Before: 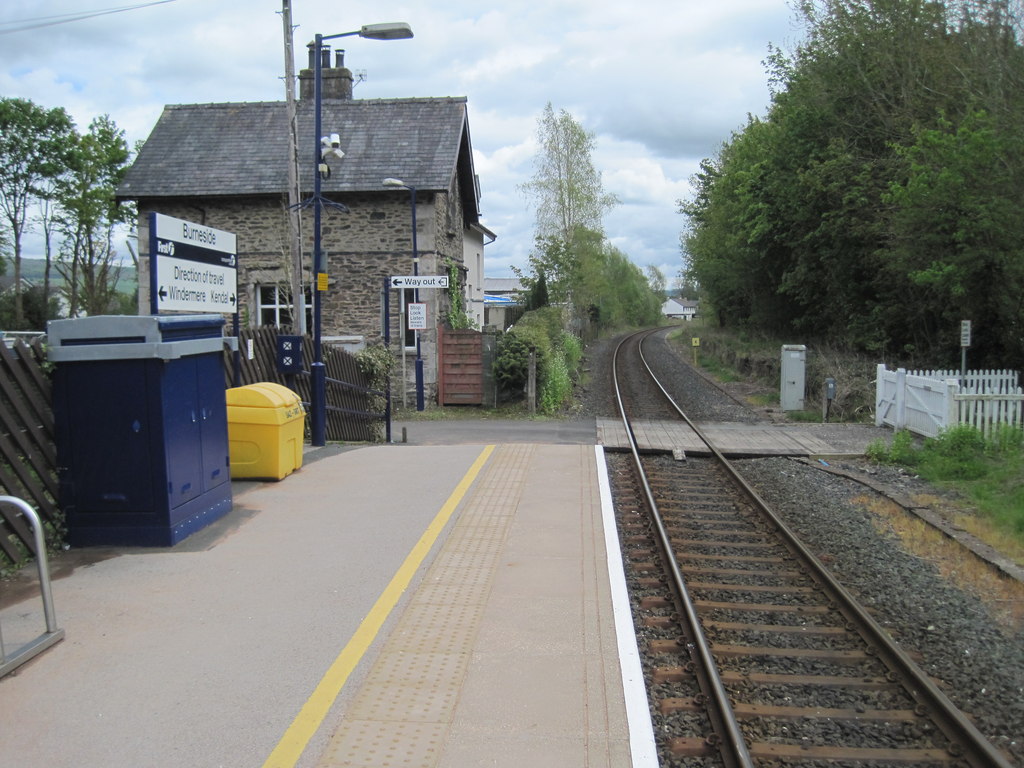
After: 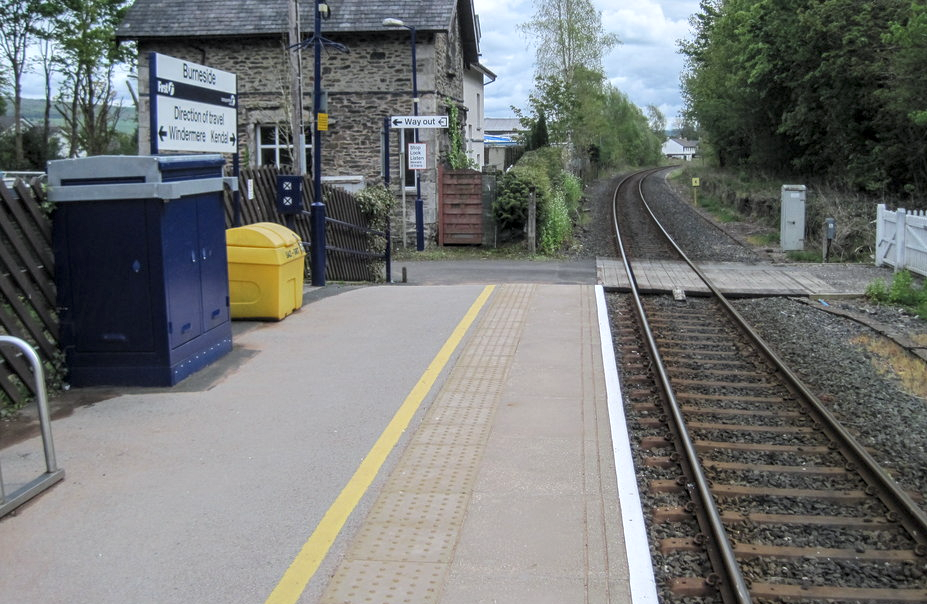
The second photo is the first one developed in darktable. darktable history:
crop: top 20.916%, right 9.437%, bottom 0.316%
white balance: red 0.98, blue 1.034
local contrast: highlights 61%, detail 143%, midtone range 0.428
